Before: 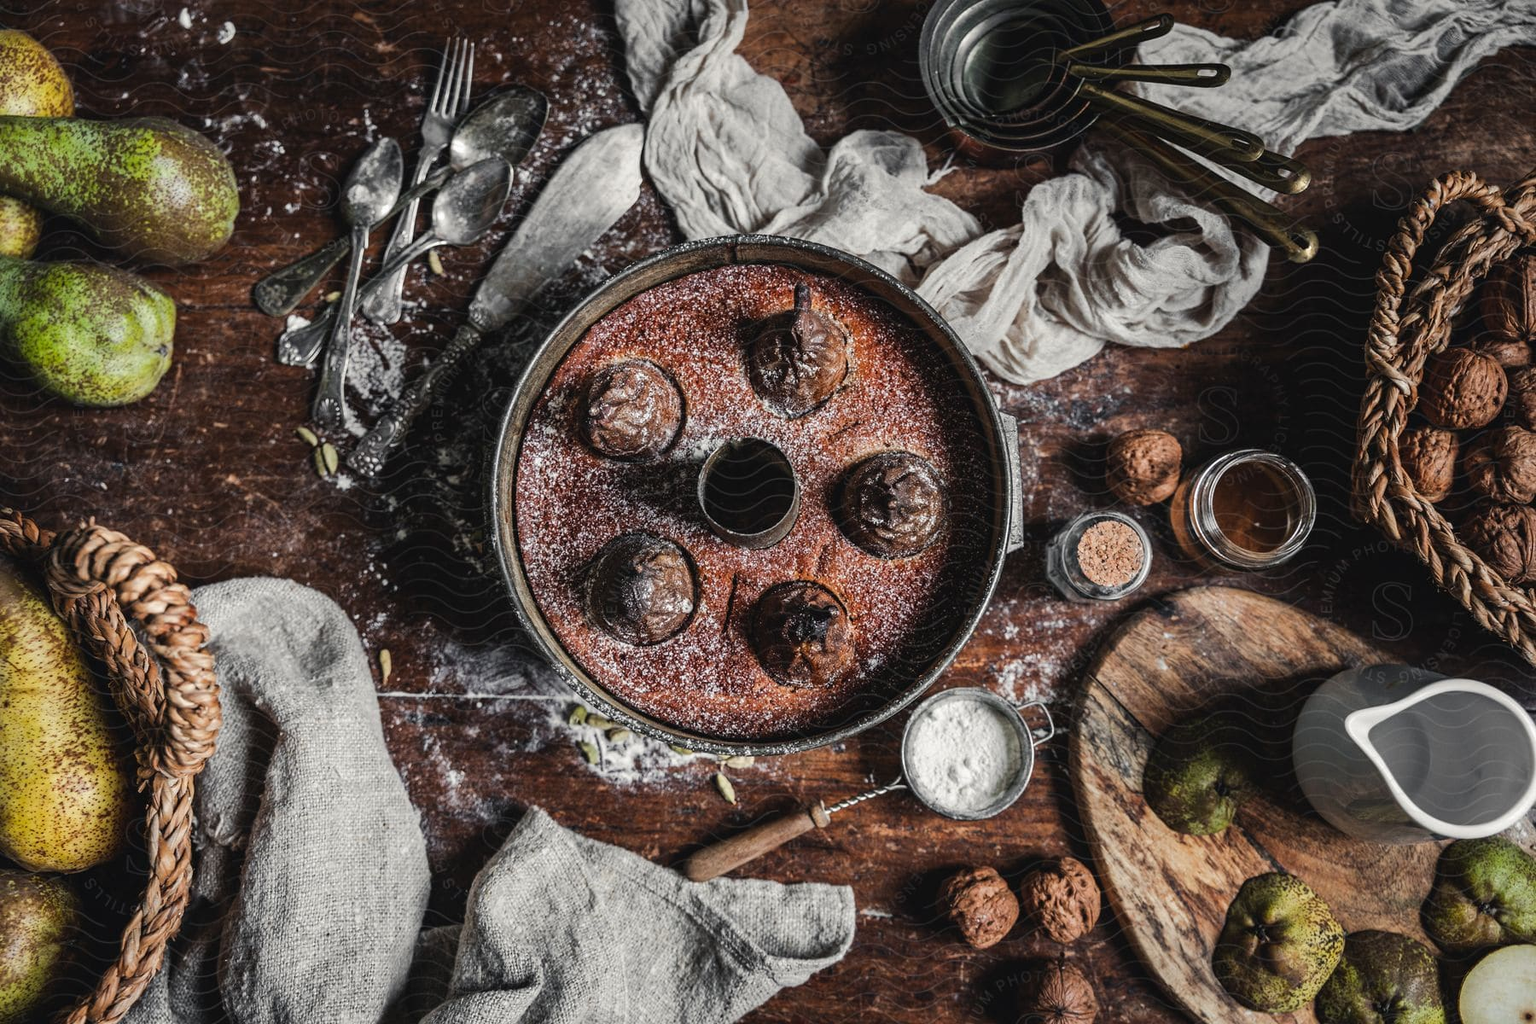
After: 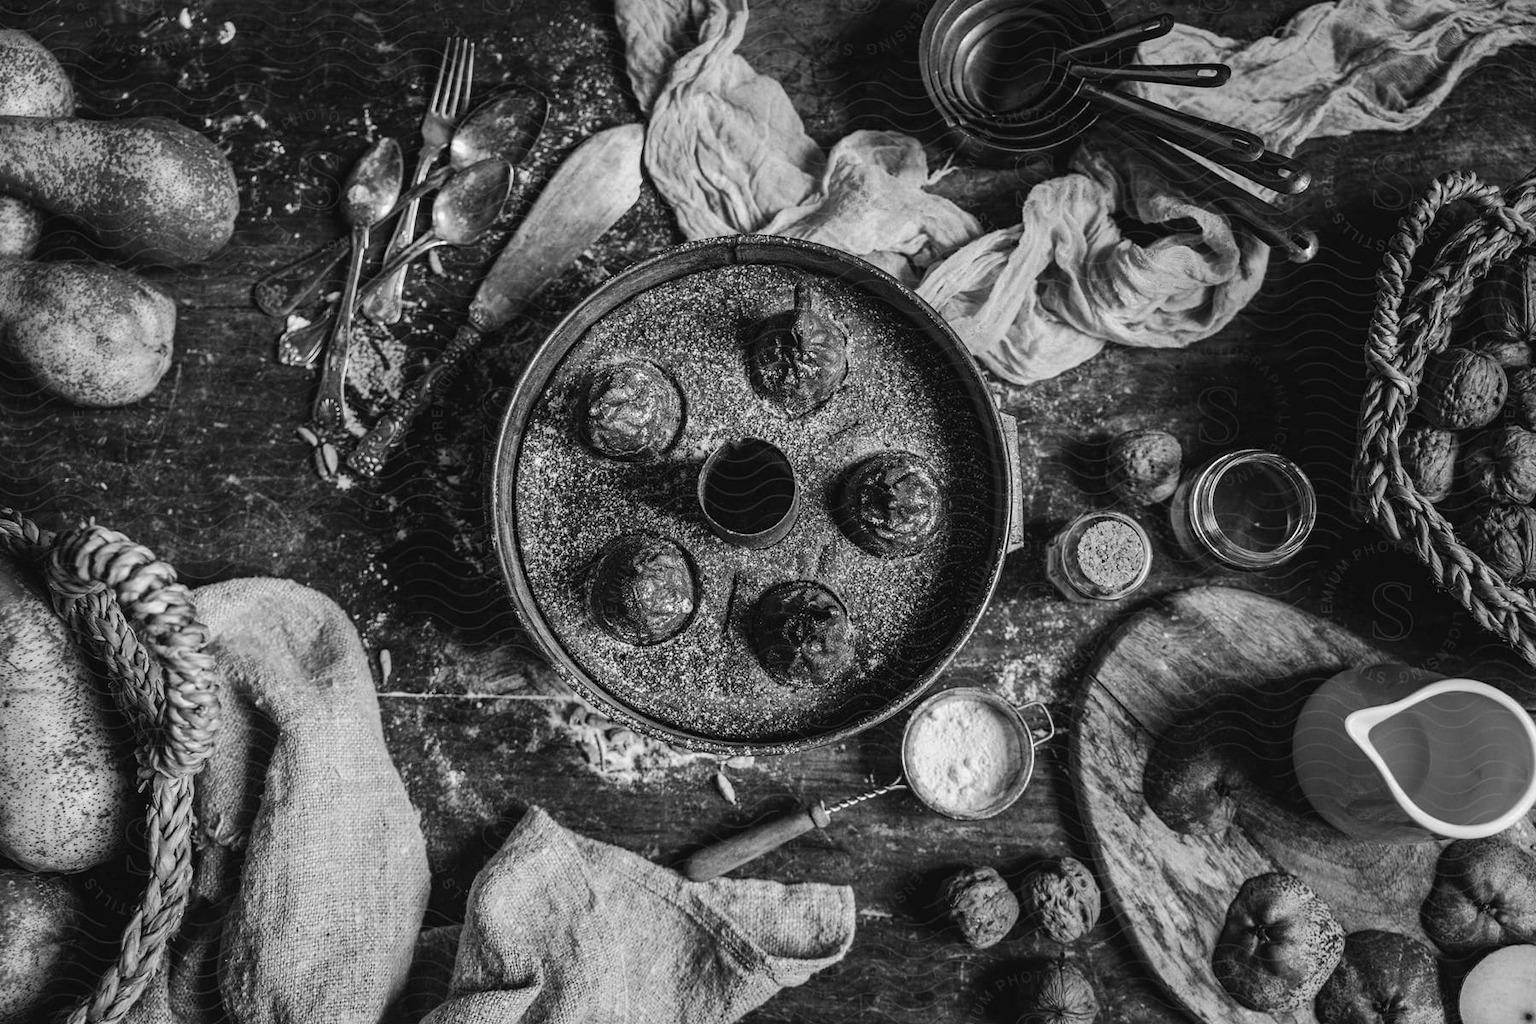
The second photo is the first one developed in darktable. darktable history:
monochrome: a -6.99, b 35.61, size 1.4
color calibration: illuminant custom, x 0.373, y 0.388, temperature 4269.97 K
